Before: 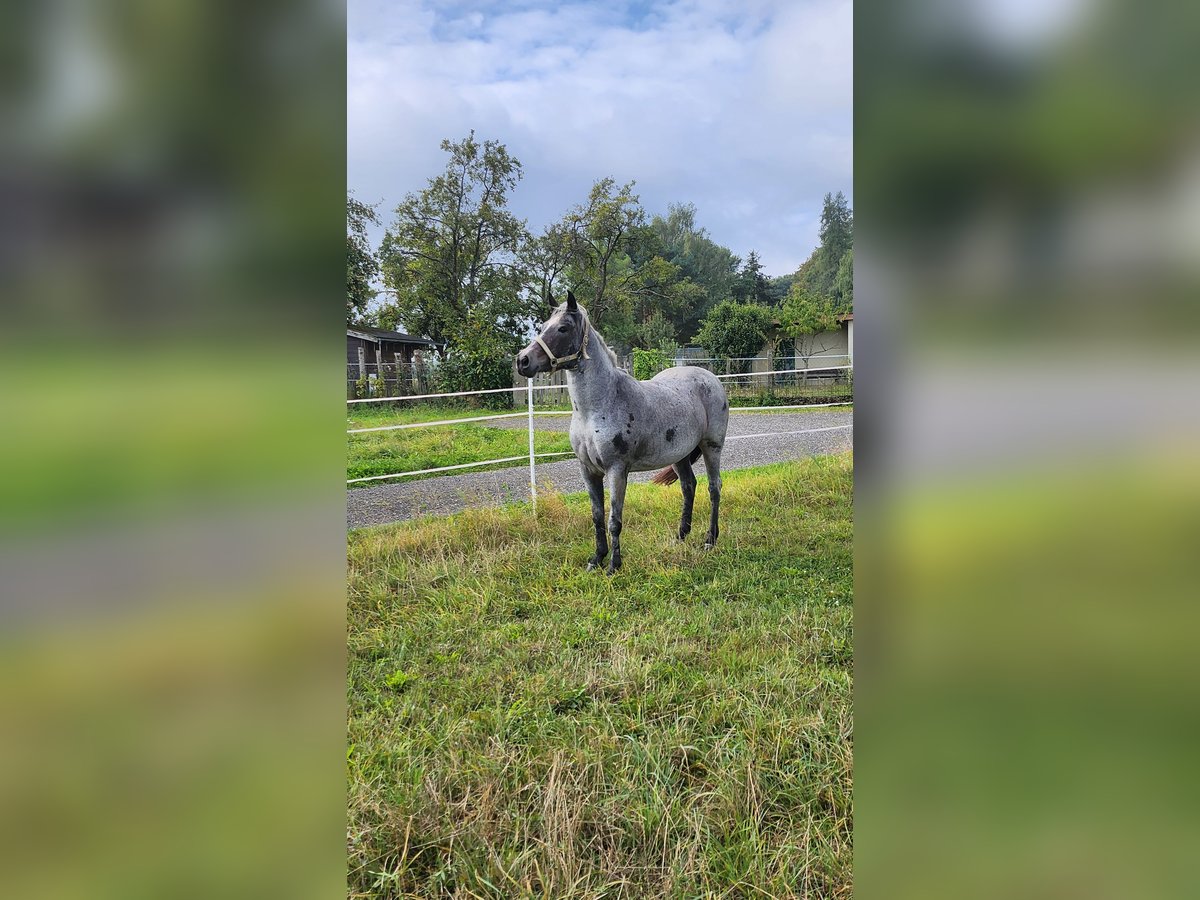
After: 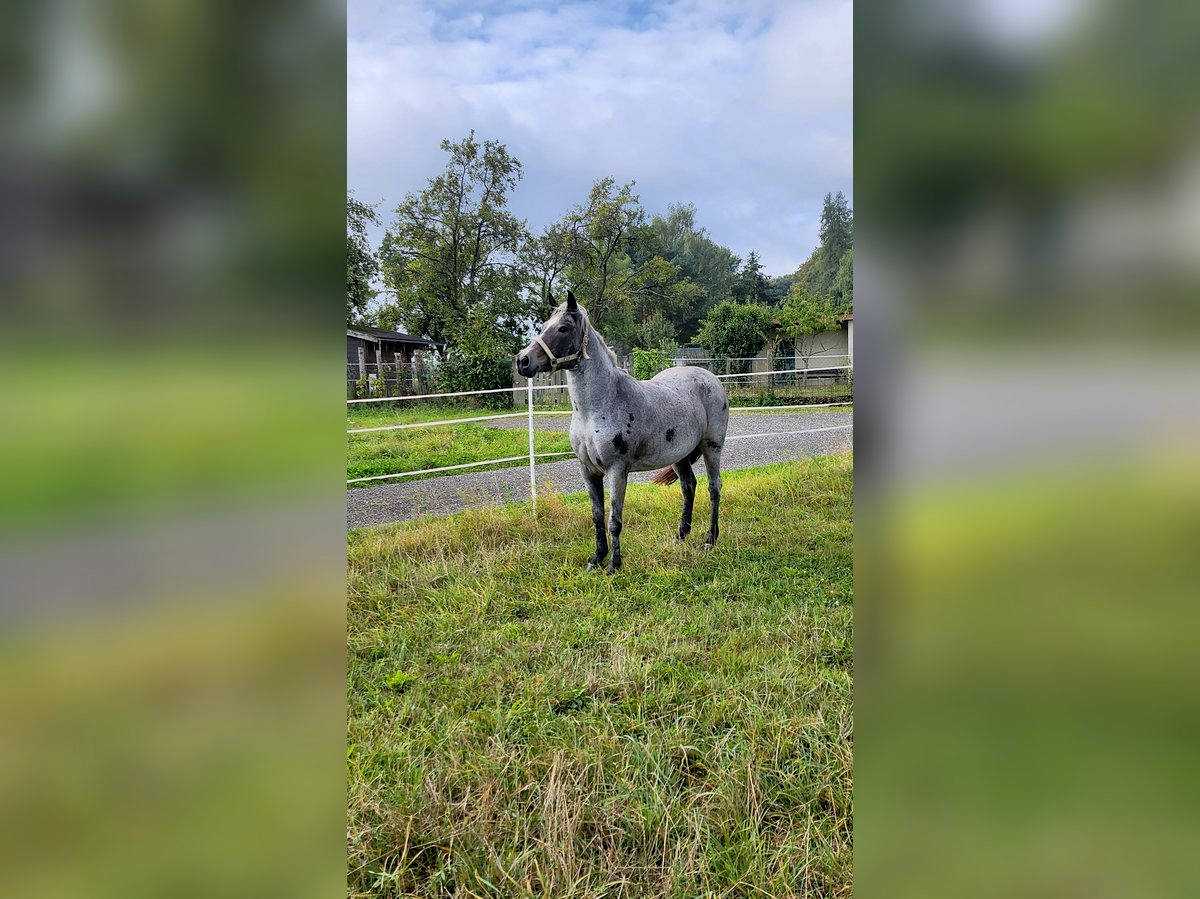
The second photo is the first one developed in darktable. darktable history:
crop: bottom 0.071%
exposure: black level correction 0.01, exposure 0.014 EV, compensate highlight preservation false
